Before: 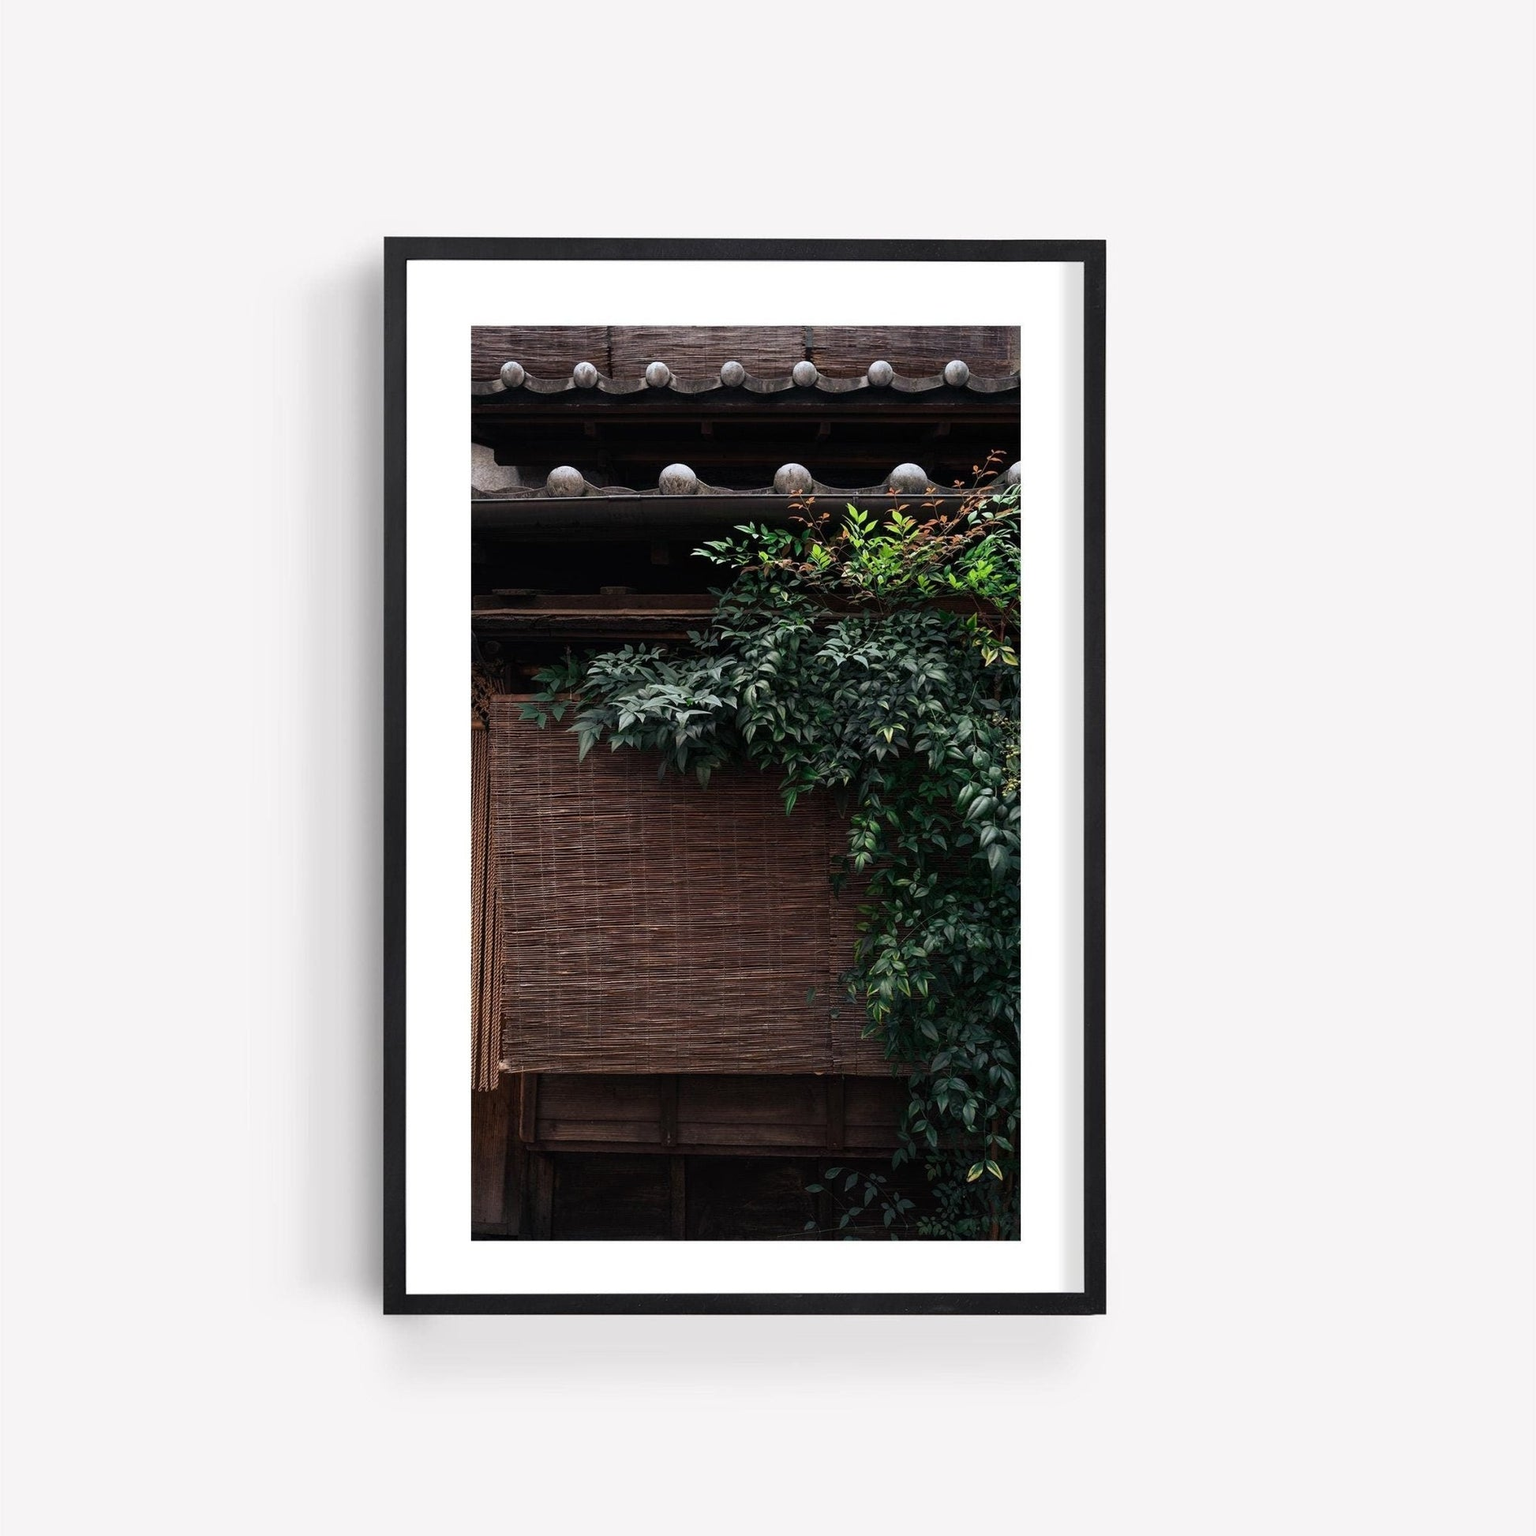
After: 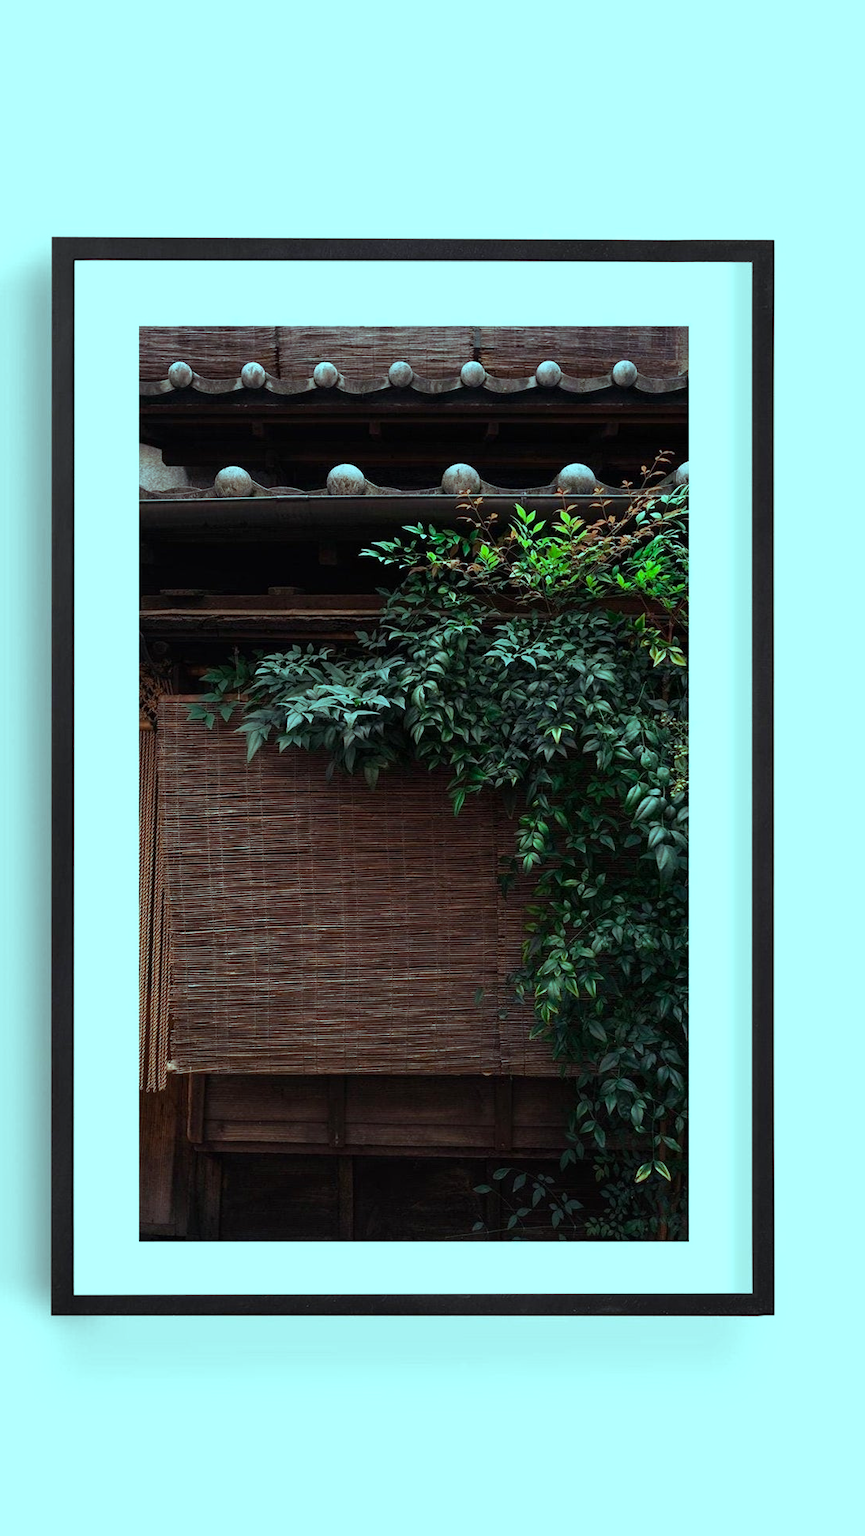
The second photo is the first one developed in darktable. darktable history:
crop: left 21.641%, right 22.022%, bottom 0.009%
color balance rgb: power › hue 60.79°, highlights gain › chroma 5.506%, highlights gain › hue 198.02°, perceptual saturation grading › global saturation 19.93%
